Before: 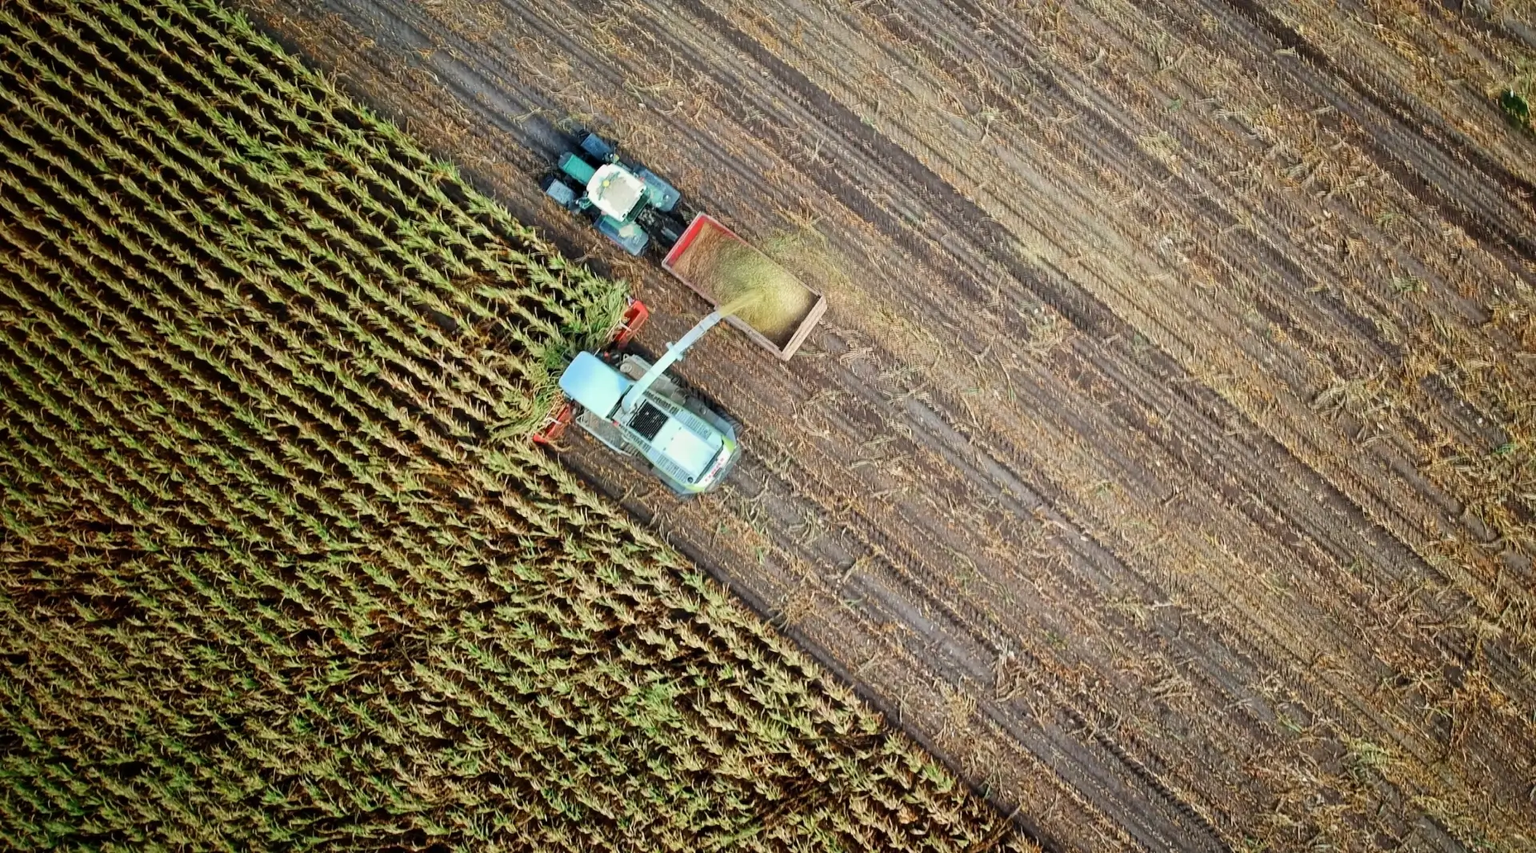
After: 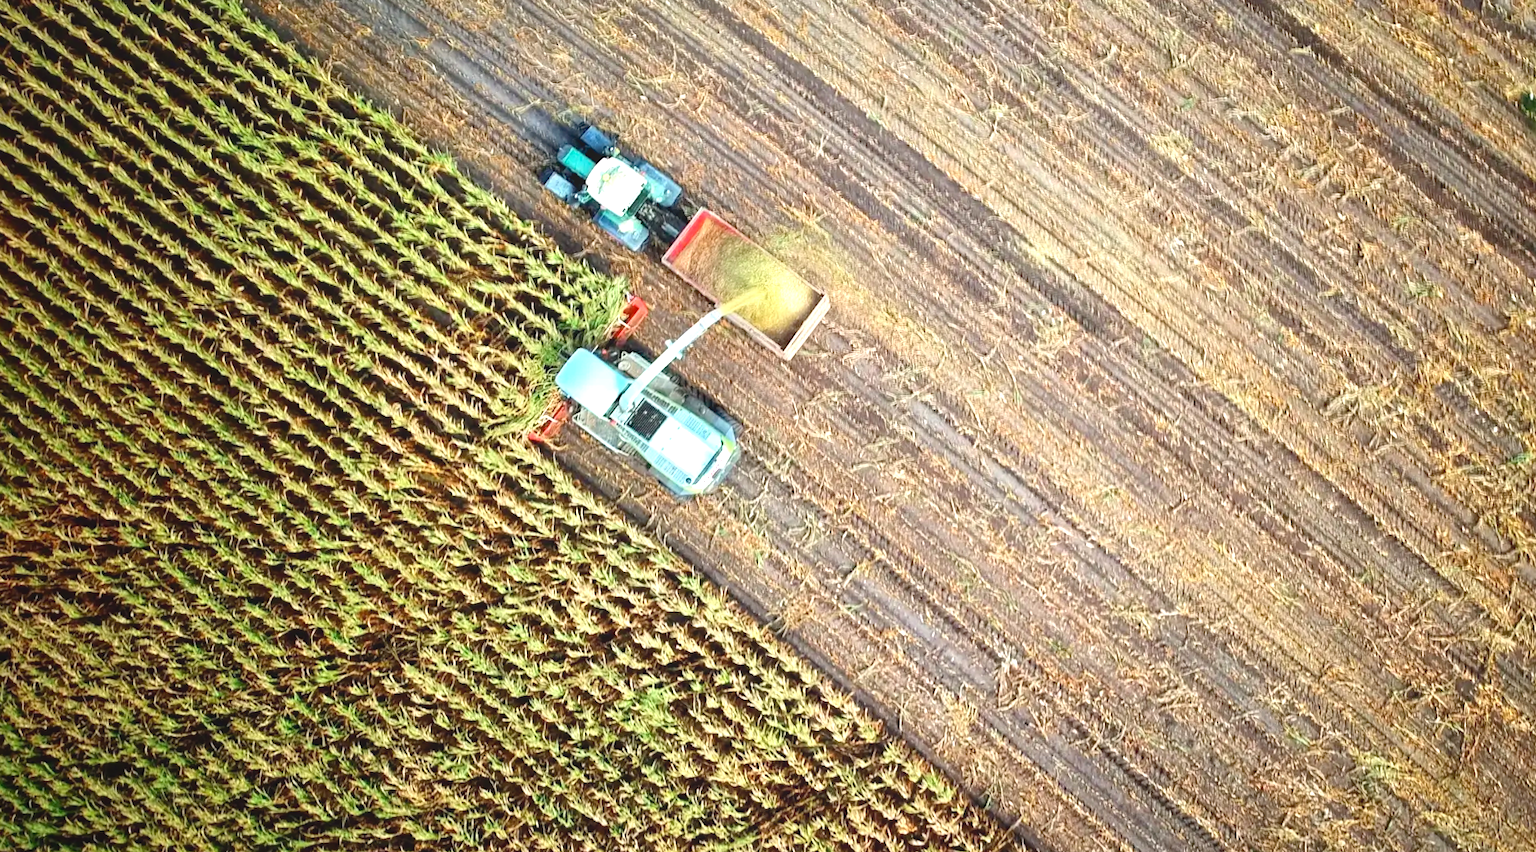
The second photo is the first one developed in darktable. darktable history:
haze removal: compatibility mode true, adaptive false
local contrast: highlights 70%, shadows 68%, detail 81%, midtone range 0.327
crop and rotate: angle -0.65°
exposure: exposure 1.094 EV, compensate exposure bias true, compensate highlight preservation false
